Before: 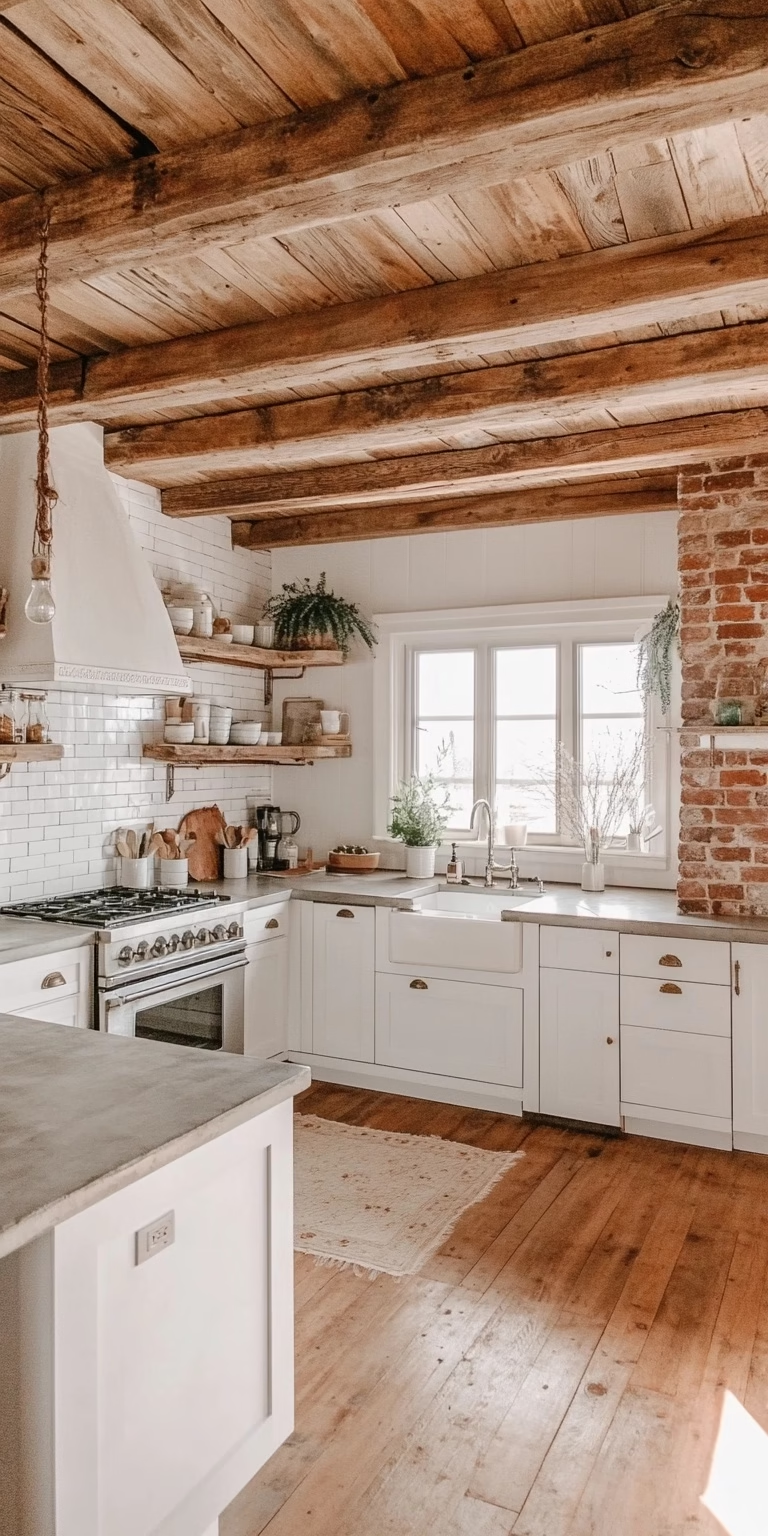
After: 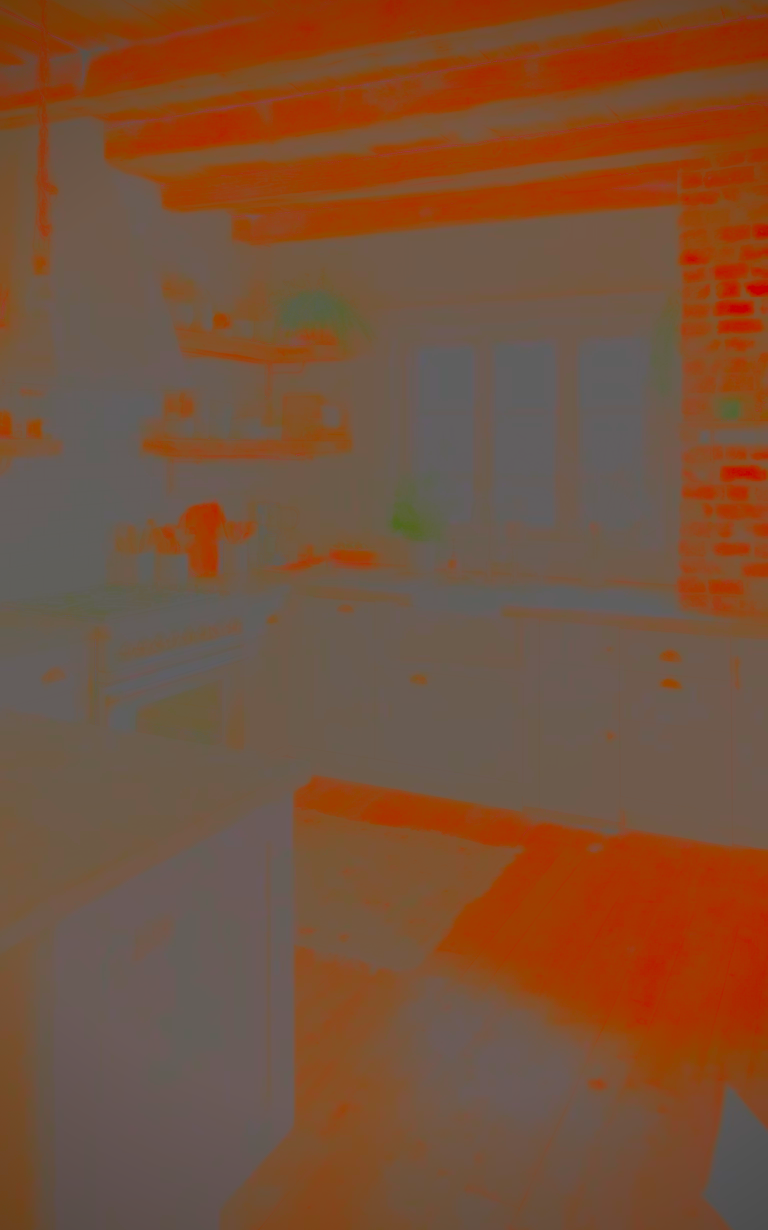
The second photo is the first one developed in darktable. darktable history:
contrast brightness saturation: contrast -0.989, brightness -0.164, saturation 0.767
sharpen: amount 0.205
crop and rotate: top 19.9%
exposure: exposure 0.375 EV, compensate highlight preservation false
vignetting: saturation -0.002, unbound false
